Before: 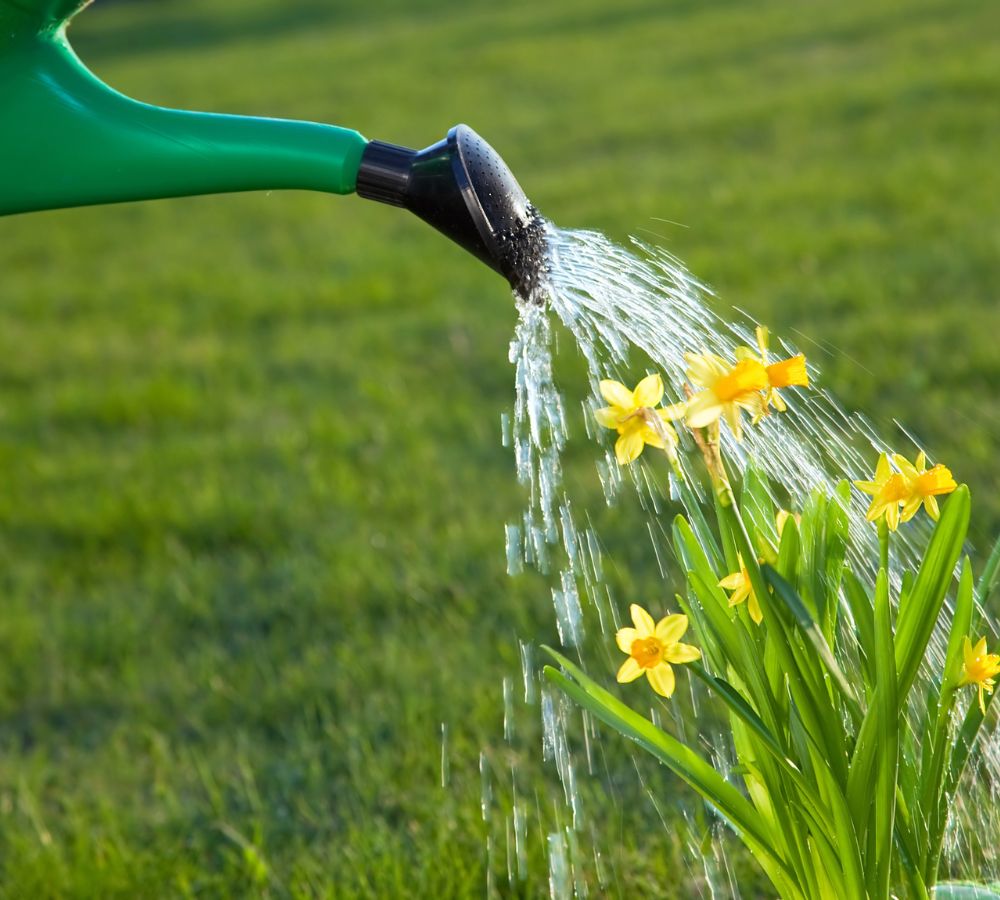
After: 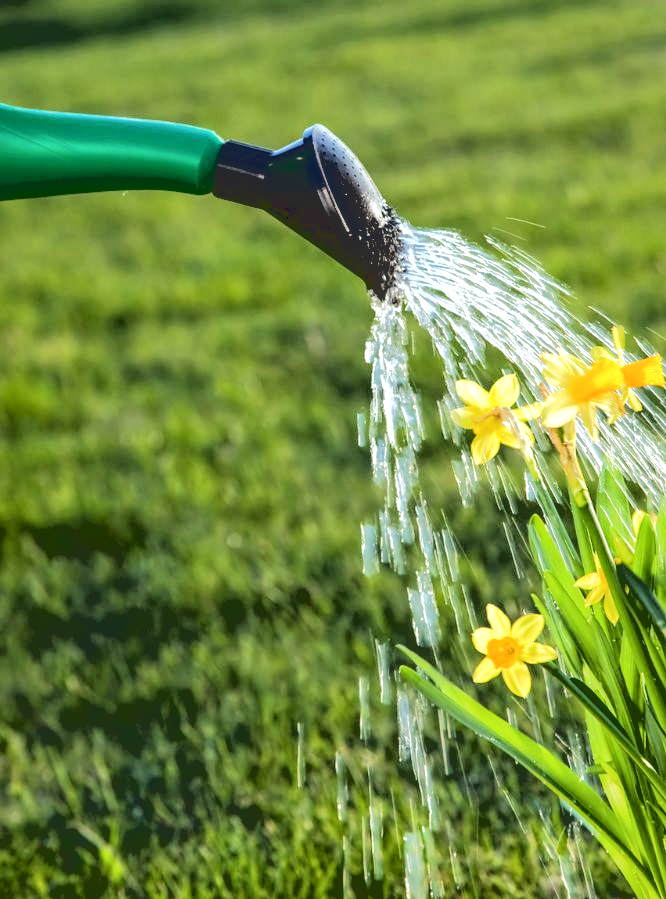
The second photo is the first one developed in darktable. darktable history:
local contrast: detail 130%
crop and rotate: left 14.436%, right 18.898%
base curve: curves: ch0 [(0.065, 0.026) (0.236, 0.358) (0.53, 0.546) (0.777, 0.841) (0.924, 0.992)], preserve colors average RGB
